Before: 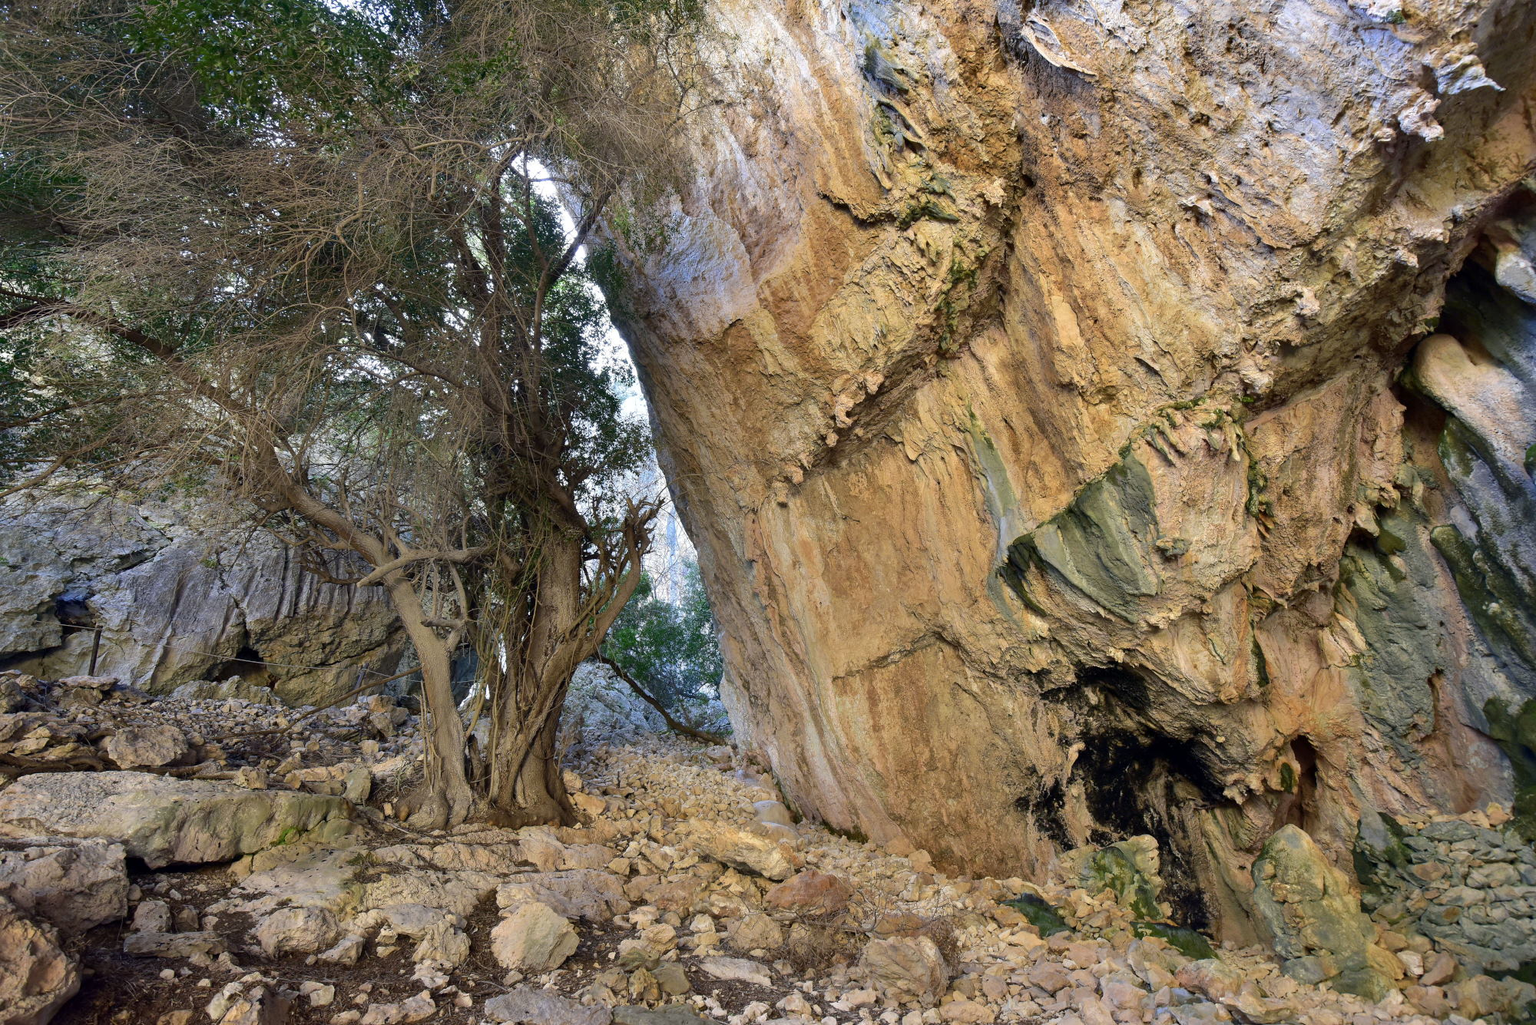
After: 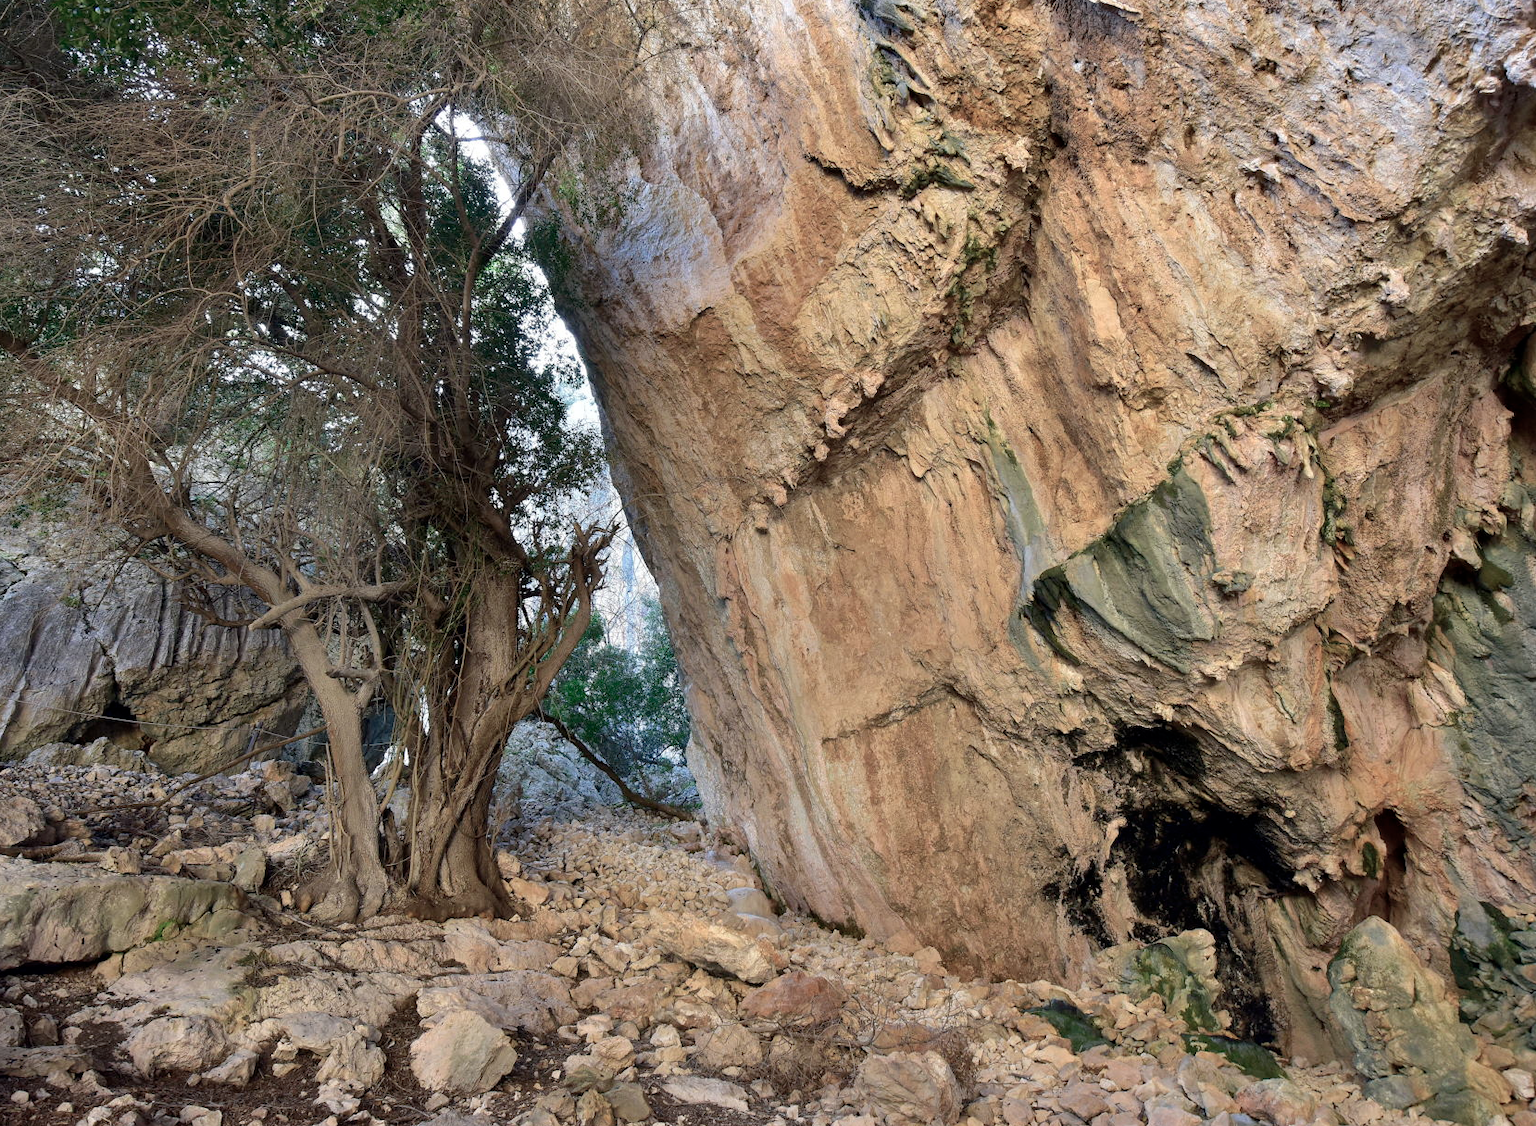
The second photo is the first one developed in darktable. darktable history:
crop: left 9.809%, top 6.346%, right 7.238%, bottom 2.473%
color balance rgb: power › hue 329.37°, perceptual saturation grading › global saturation -31.718%
